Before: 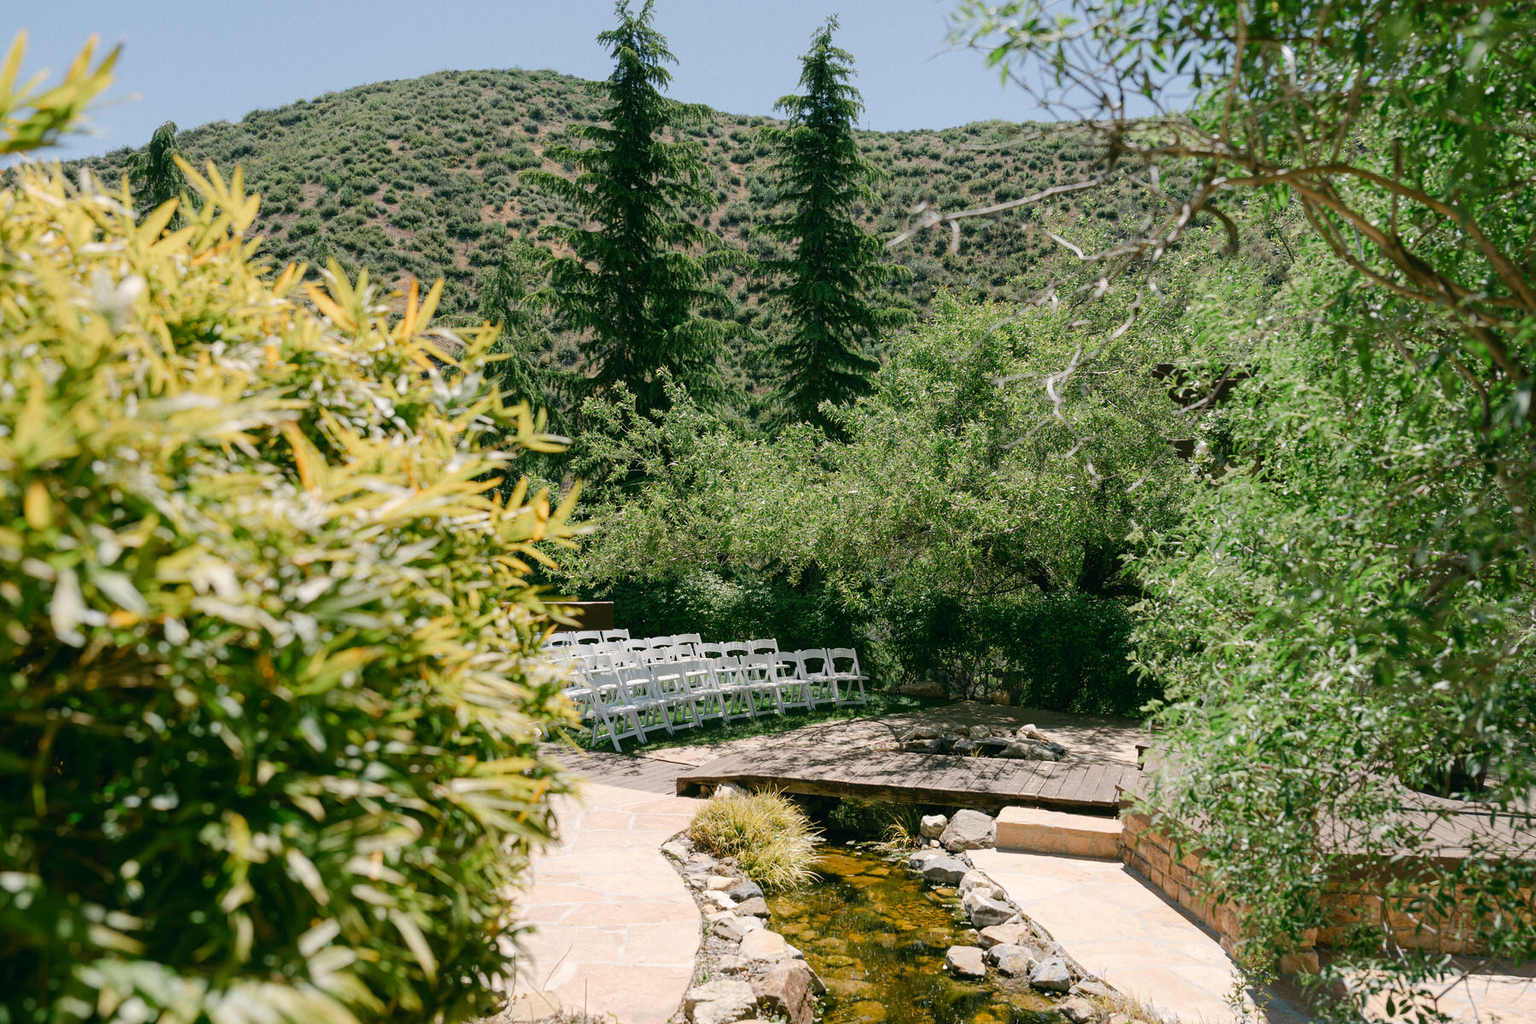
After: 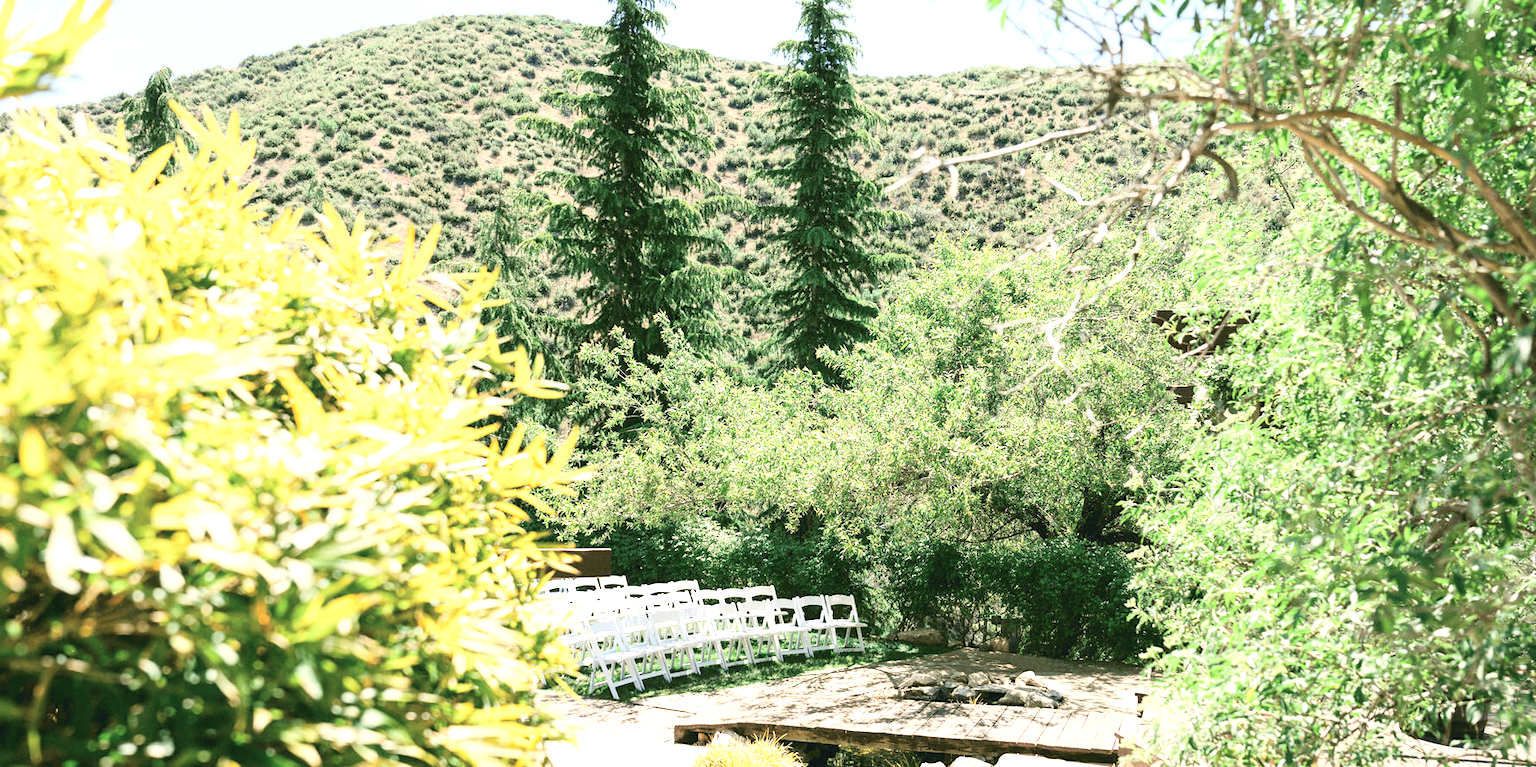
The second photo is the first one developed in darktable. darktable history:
crop: left 0.387%, top 5.469%, bottom 19.809%
exposure: black level correction 0, exposure 1.379 EV, compensate exposure bias true, compensate highlight preservation false
white balance: emerald 1
tone curve: curves: ch0 [(0, 0) (0.739, 0.837) (1, 1)]; ch1 [(0, 0) (0.226, 0.261) (0.383, 0.397) (0.462, 0.473) (0.498, 0.502) (0.521, 0.52) (0.578, 0.57) (1, 1)]; ch2 [(0, 0) (0.438, 0.456) (0.5, 0.5) (0.547, 0.557) (0.597, 0.58) (0.629, 0.603) (1, 1)], color space Lab, independent channels, preserve colors none
